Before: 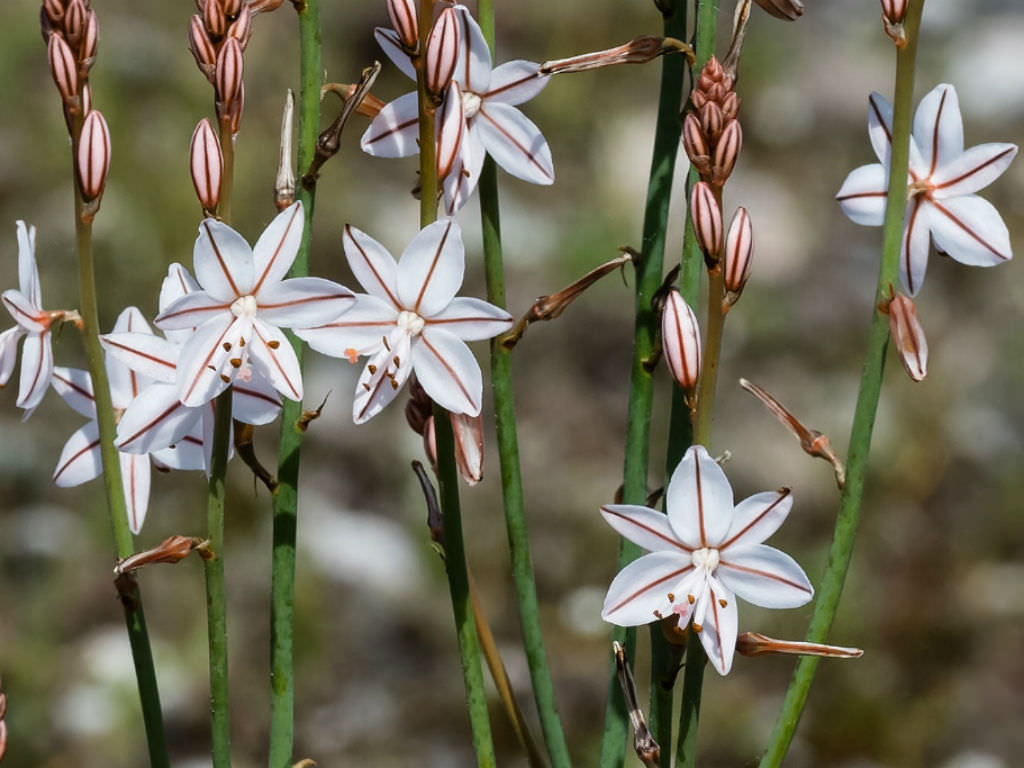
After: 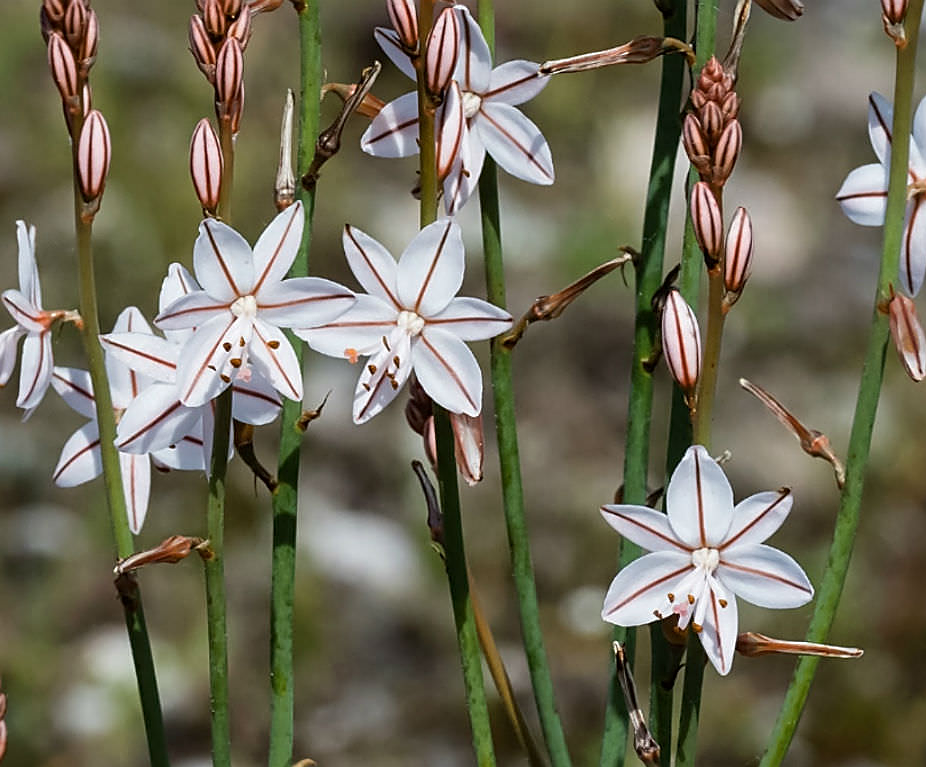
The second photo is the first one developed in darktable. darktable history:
sharpen: on, module defaults
crop: right 9.479%, bottom 0.03%
